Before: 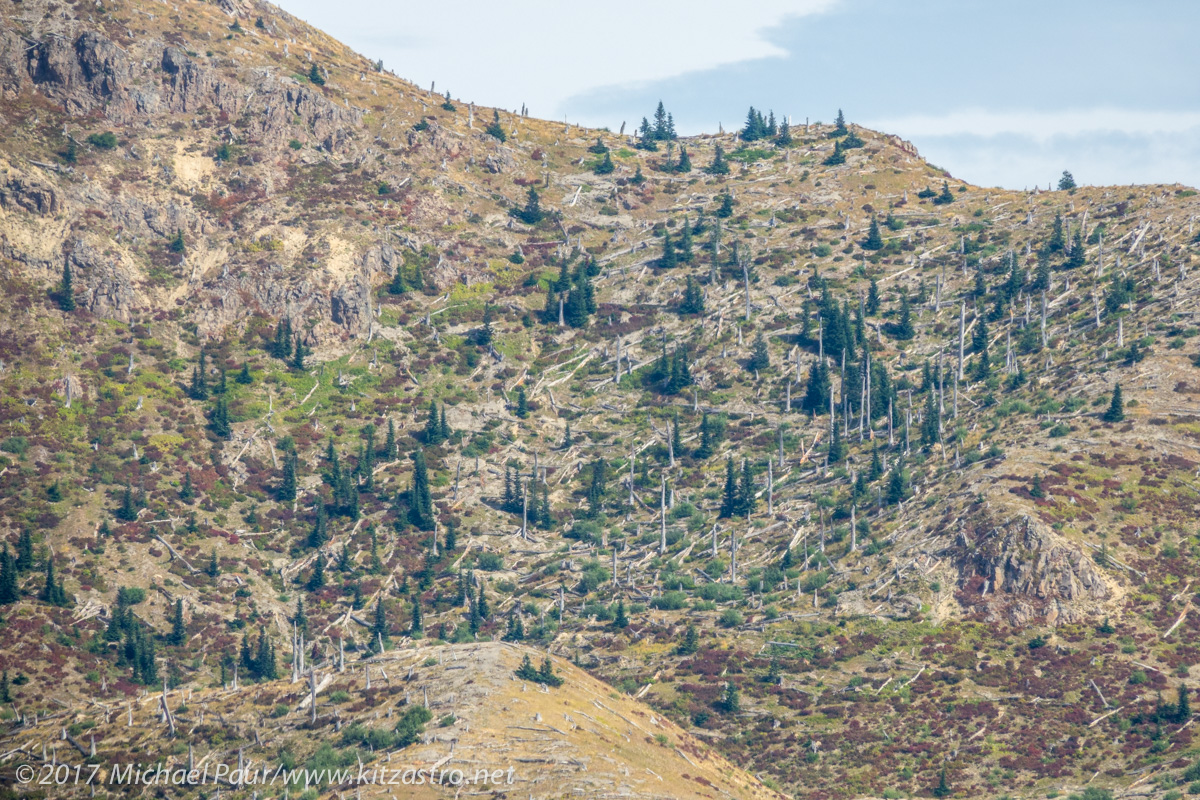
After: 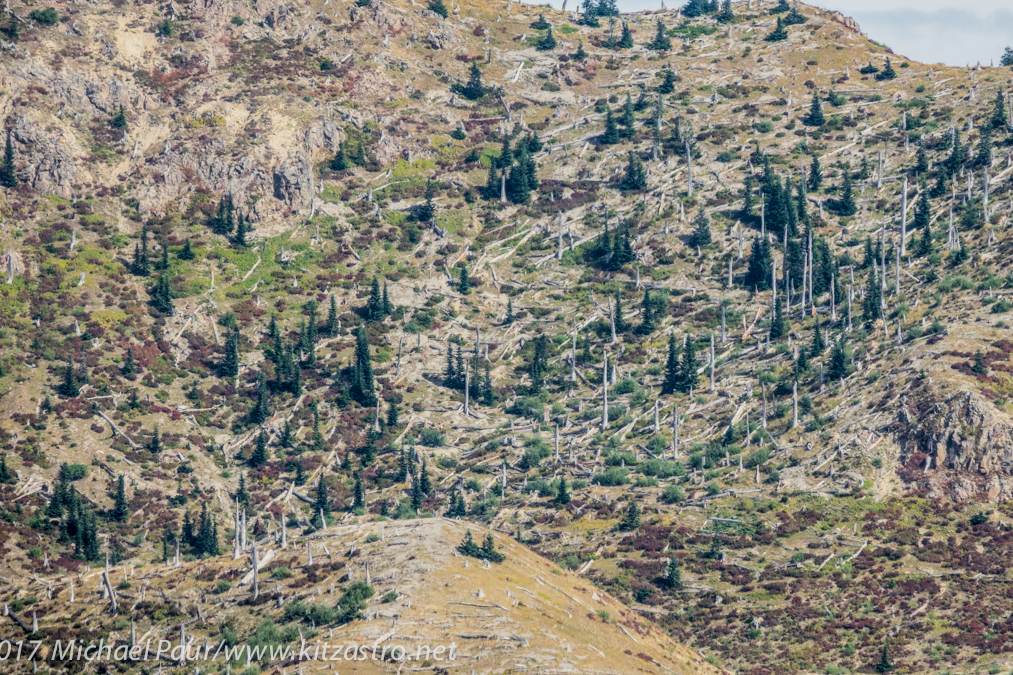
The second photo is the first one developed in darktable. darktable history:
filmic rgb: black relative exposure -5 EV, hardness 2.88, contrast 1.3, highlights saturation mix -10%
local contrast: on, module defaults
crop and rotate: left 4.842%, top 15.51%, right 10.668%
color zones: curves: ch0 [(0, 0.444) (0.143, 0.442) (0.286, 0.441) (0.429, 0.441) (0.571, 0.441) (0.714, 0.441) (0.857, 0.442) (1, 0.444)]
